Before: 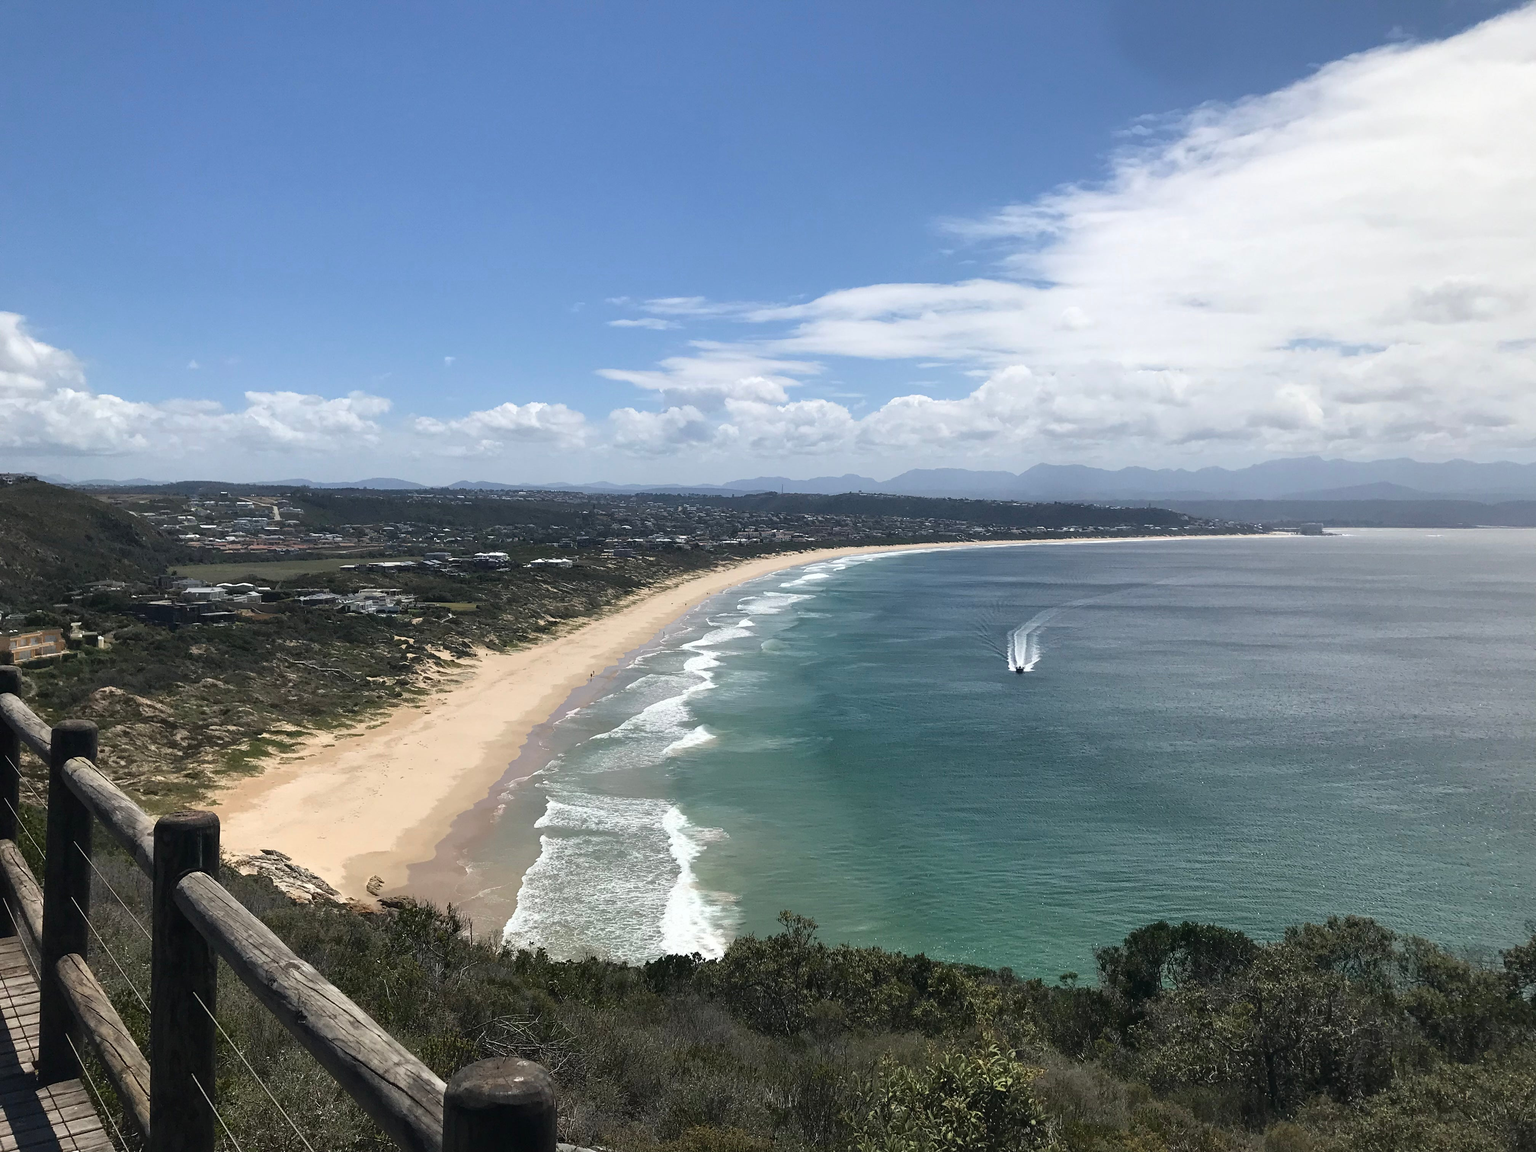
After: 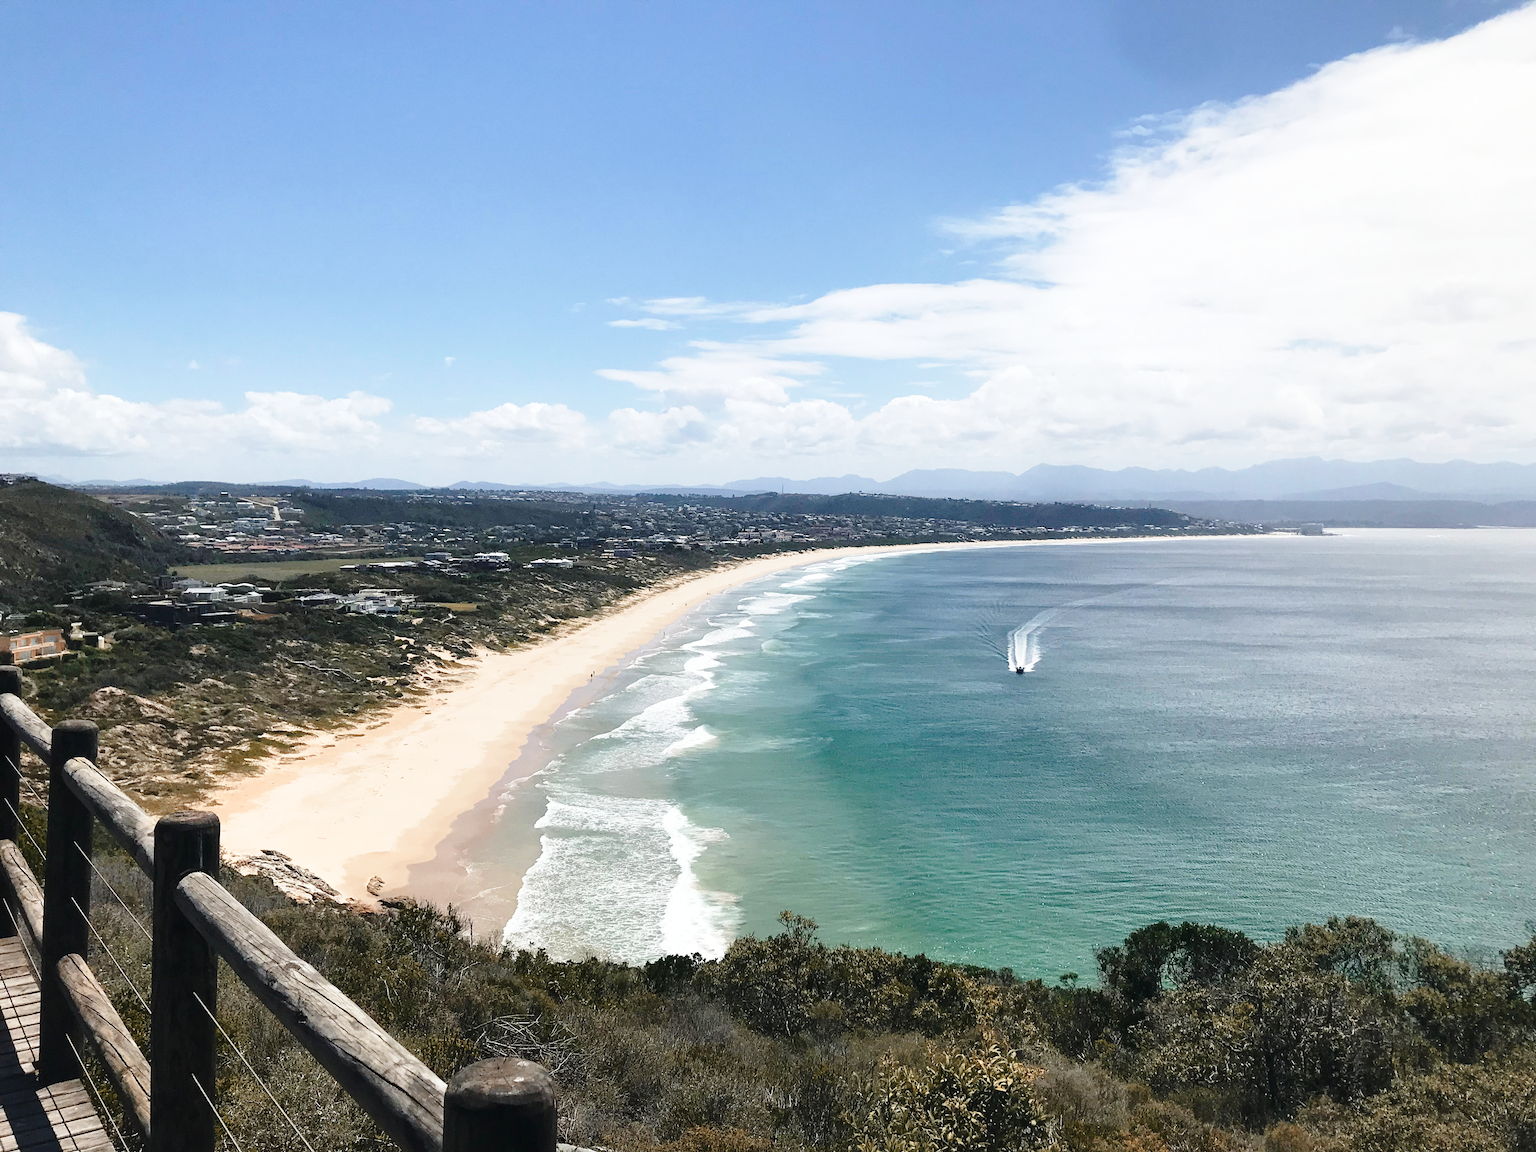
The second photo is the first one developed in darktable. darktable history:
base curve: curves: ch0 [(0, 0) (0.028, 0.03) (0.121, 0.232) (0.46, 0.748) (0.859, 0.968) (1, 1)], preserve colors none
color zones: curves: ch2 [(0, 0.5) (0.084, 0.497) (0.323, 0.335) (0.4, 0.497) (1, 0.5)]
